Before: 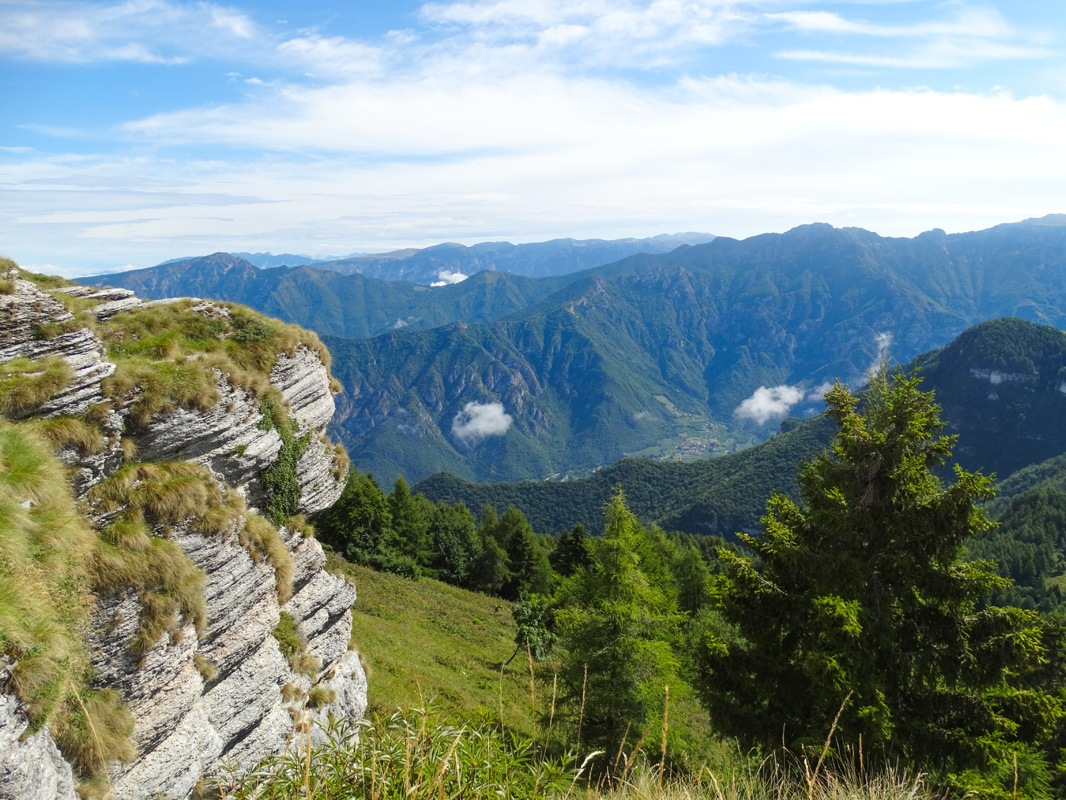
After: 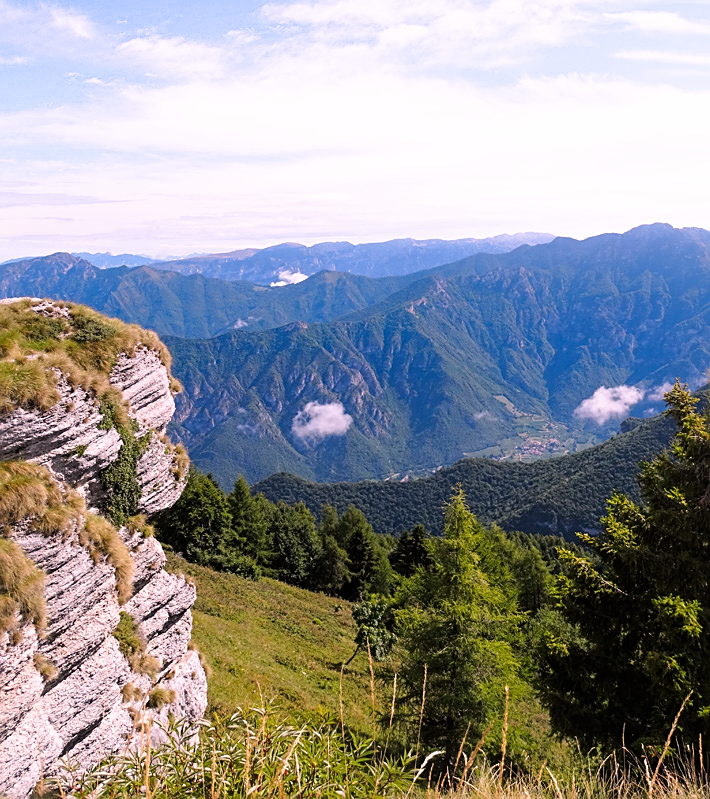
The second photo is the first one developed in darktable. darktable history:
white balance: red 1.188, blue 1.11
sharpen: on, module defaults
crop and rotate: left 15.055%, right 18.278%
filmic rgb: black relative exposure -12.8 EV, white relative exposure 2.8 EV, threshold 3 EV, target black luminance 0%, hardness 8.54, latitude 70.41%, contrast 1.133, shadows ↔ highlights balance -0.395%, color science v4 (2020), enable highlight reconstruction true
